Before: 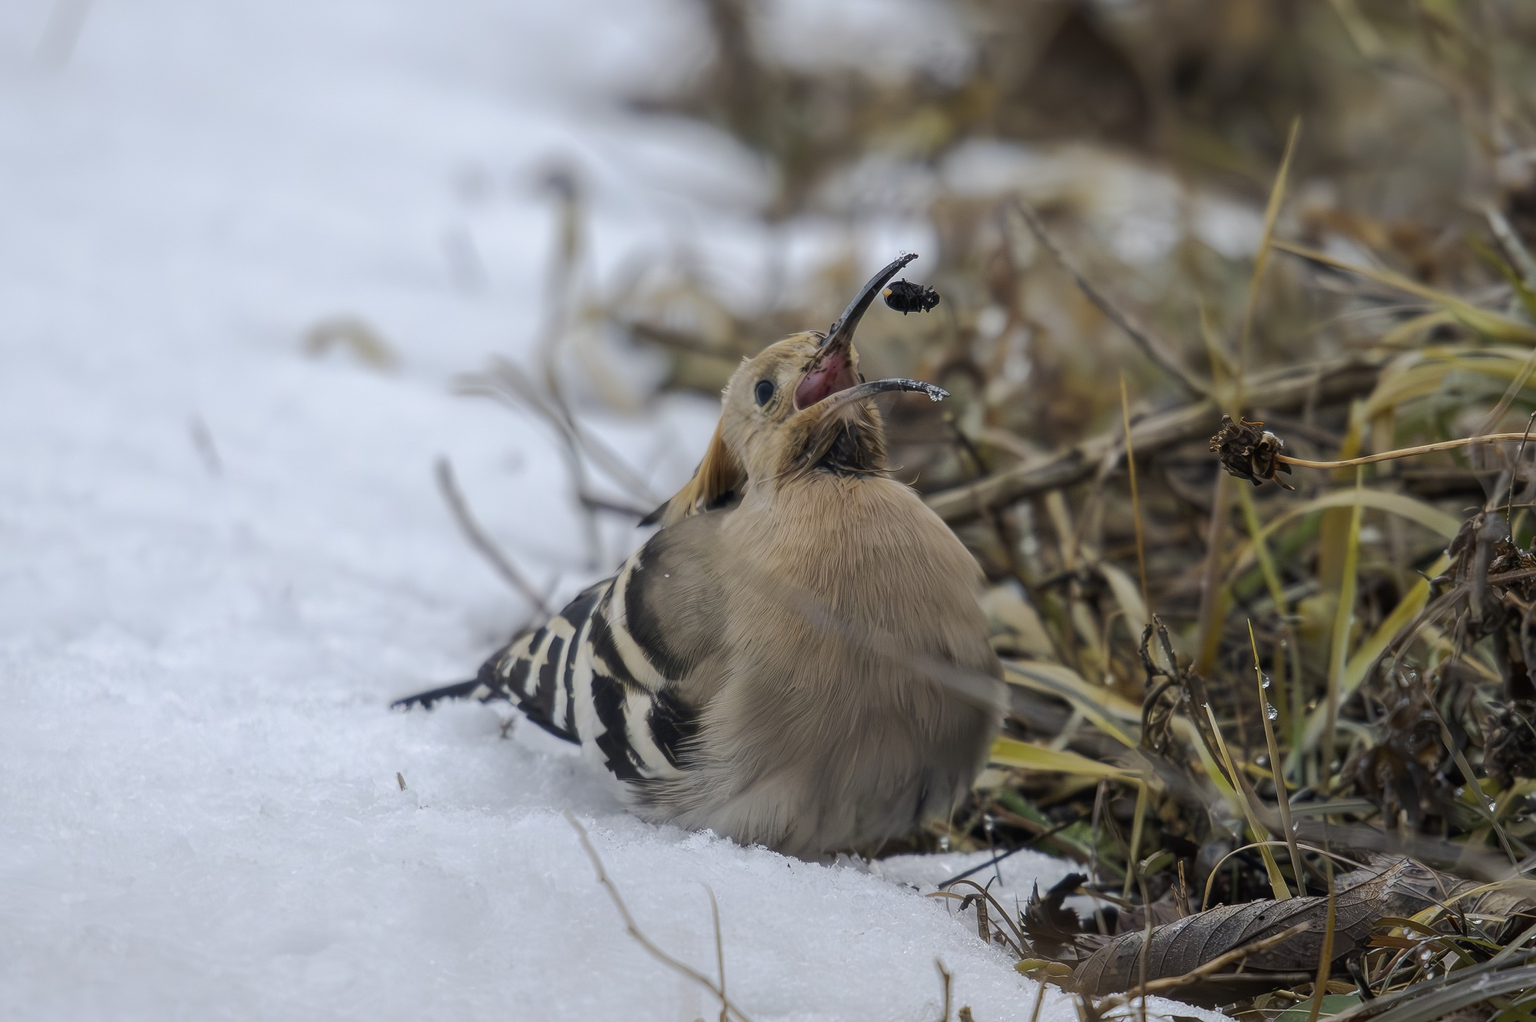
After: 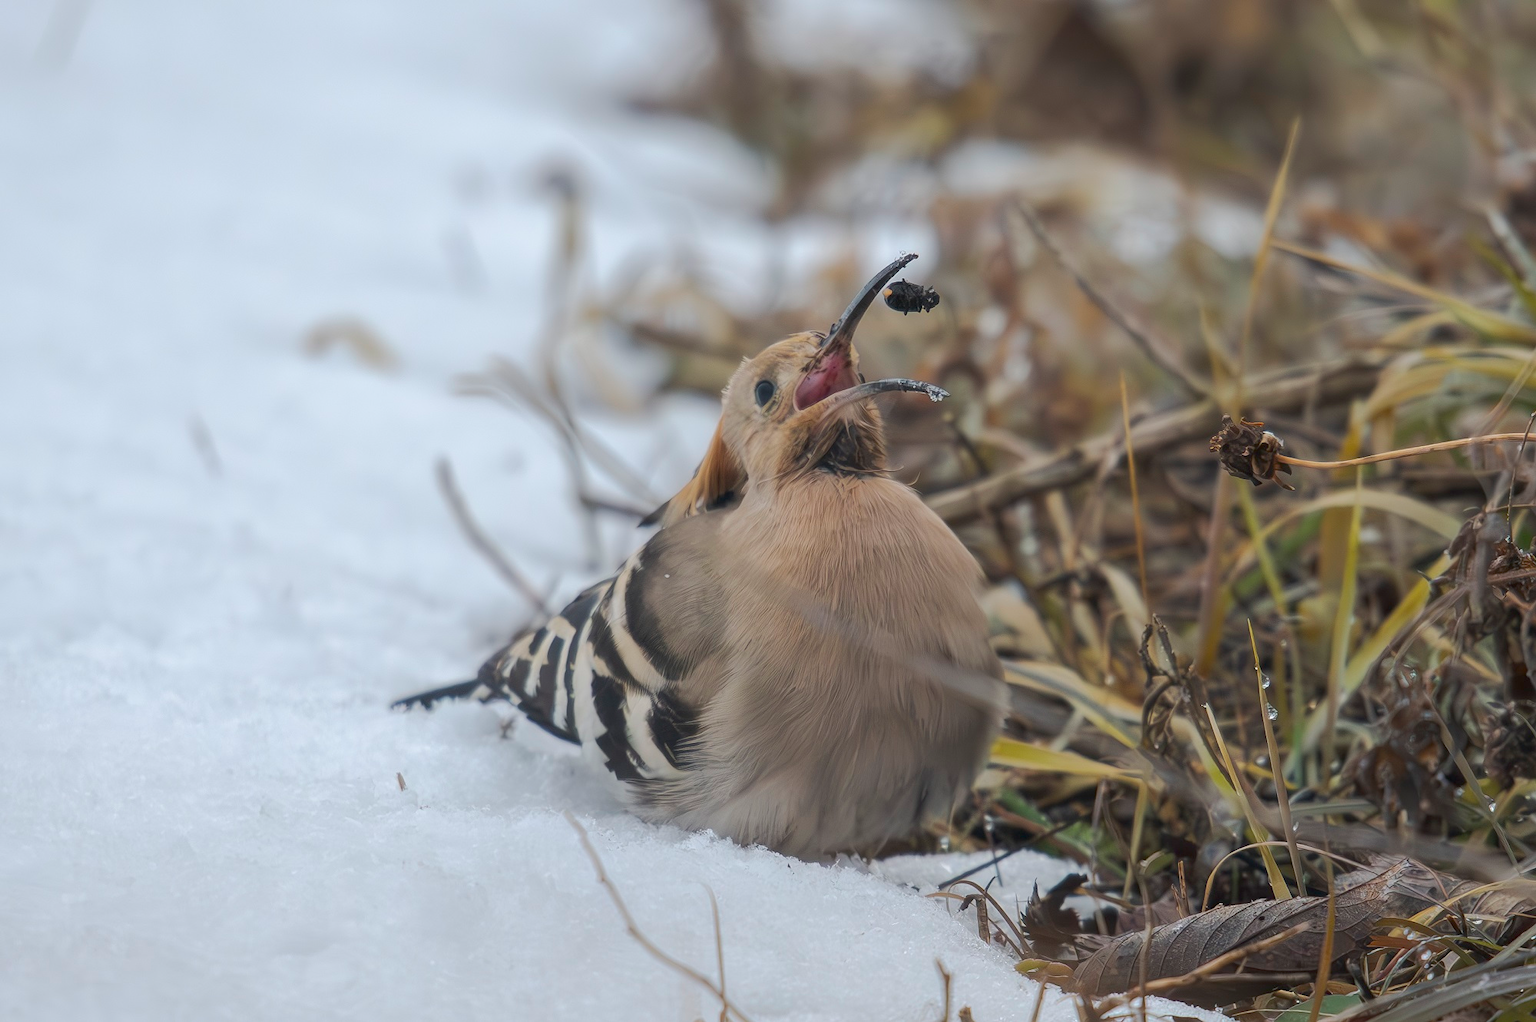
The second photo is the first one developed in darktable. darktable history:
color balance rgb: saturation formula JzAzBz (2021)
